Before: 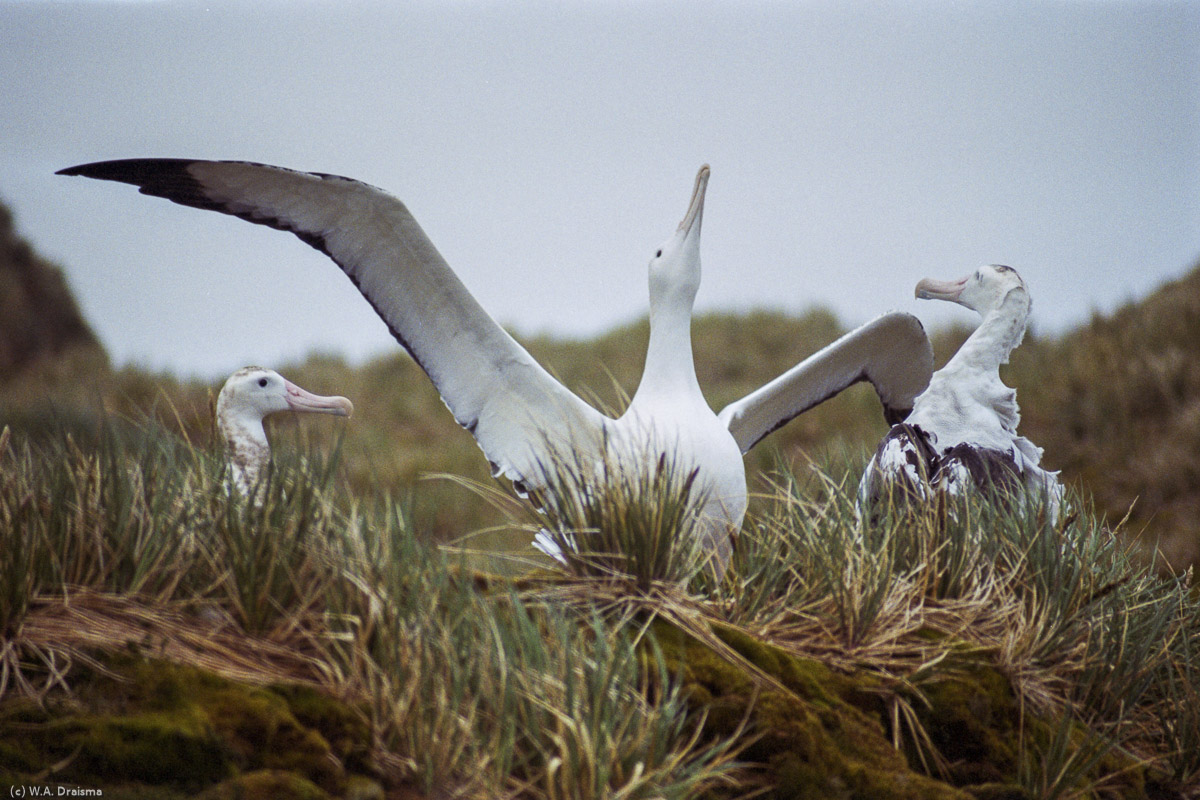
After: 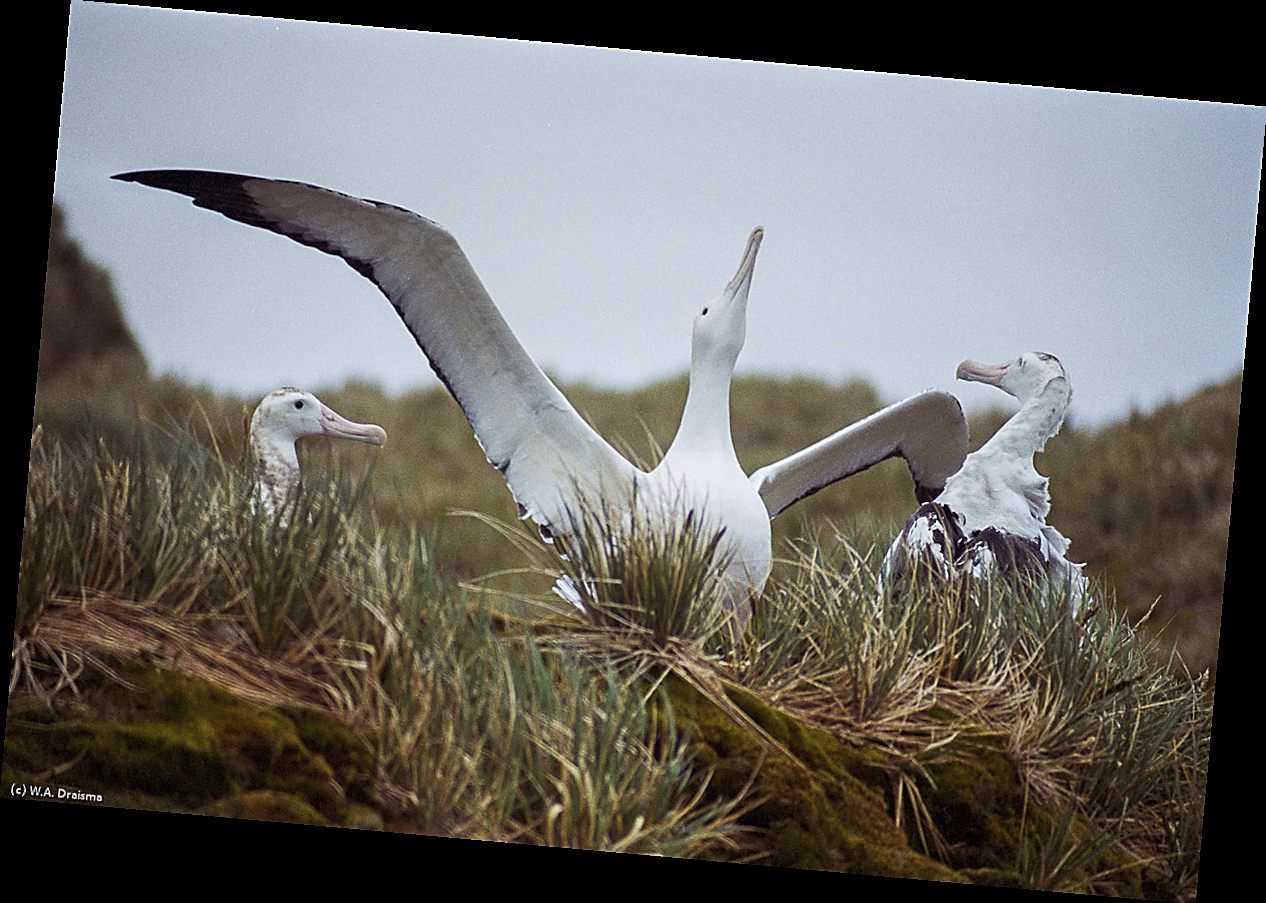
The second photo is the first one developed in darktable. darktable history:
sharpen: radius 1.4, amount 1.25, threshold 0.7
rotate and perspective: rotation 5.12°, automatic cropping off
